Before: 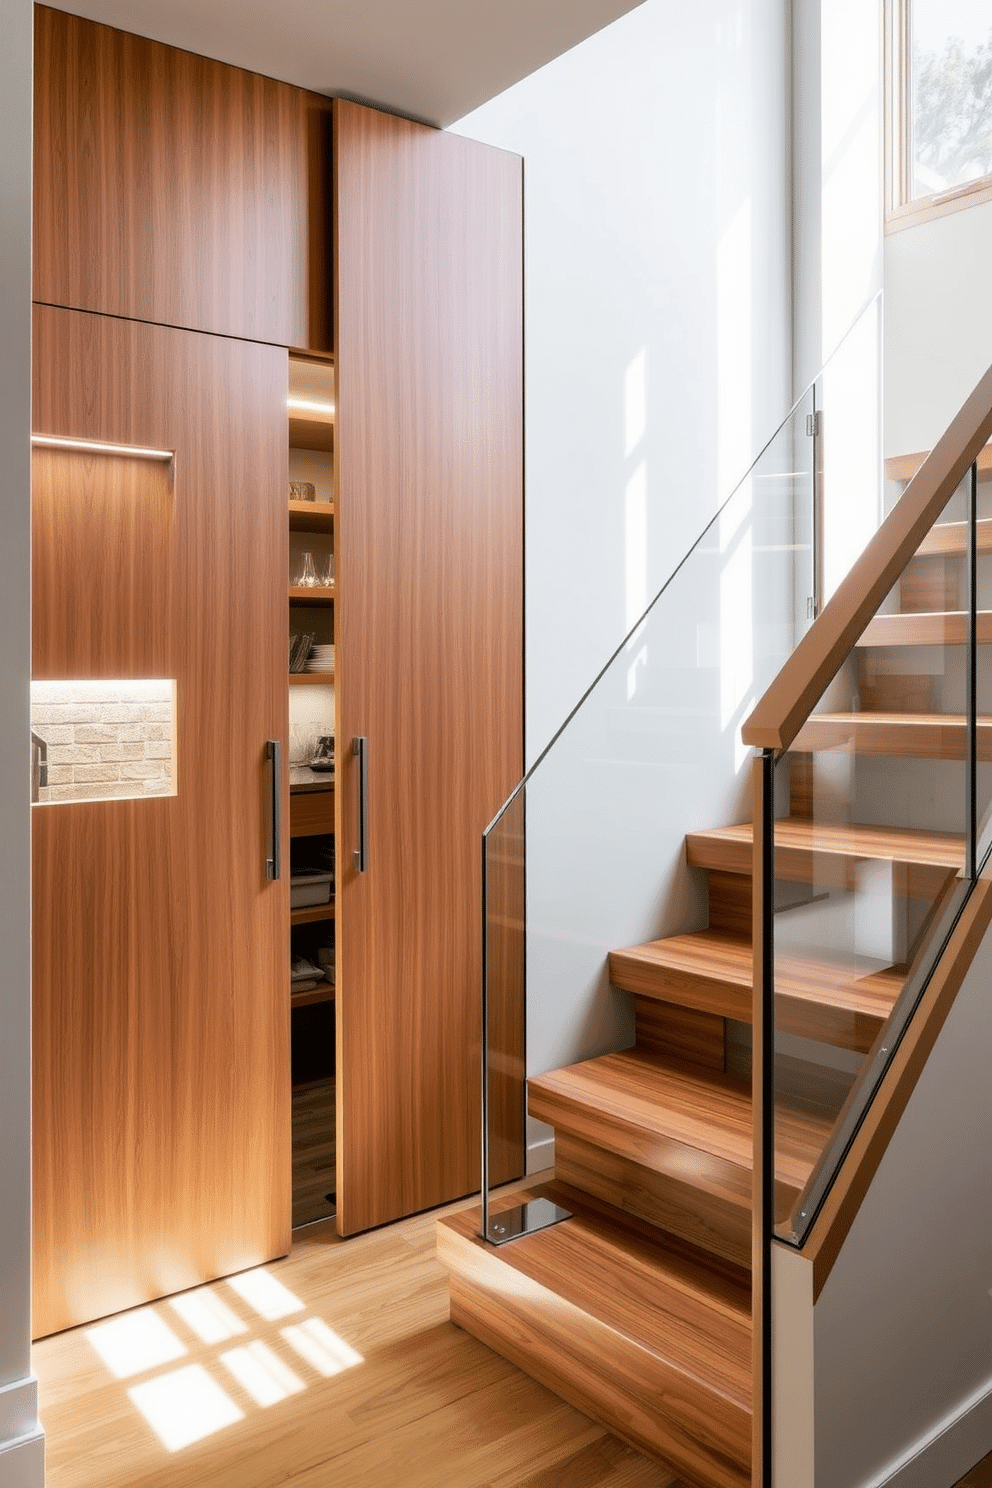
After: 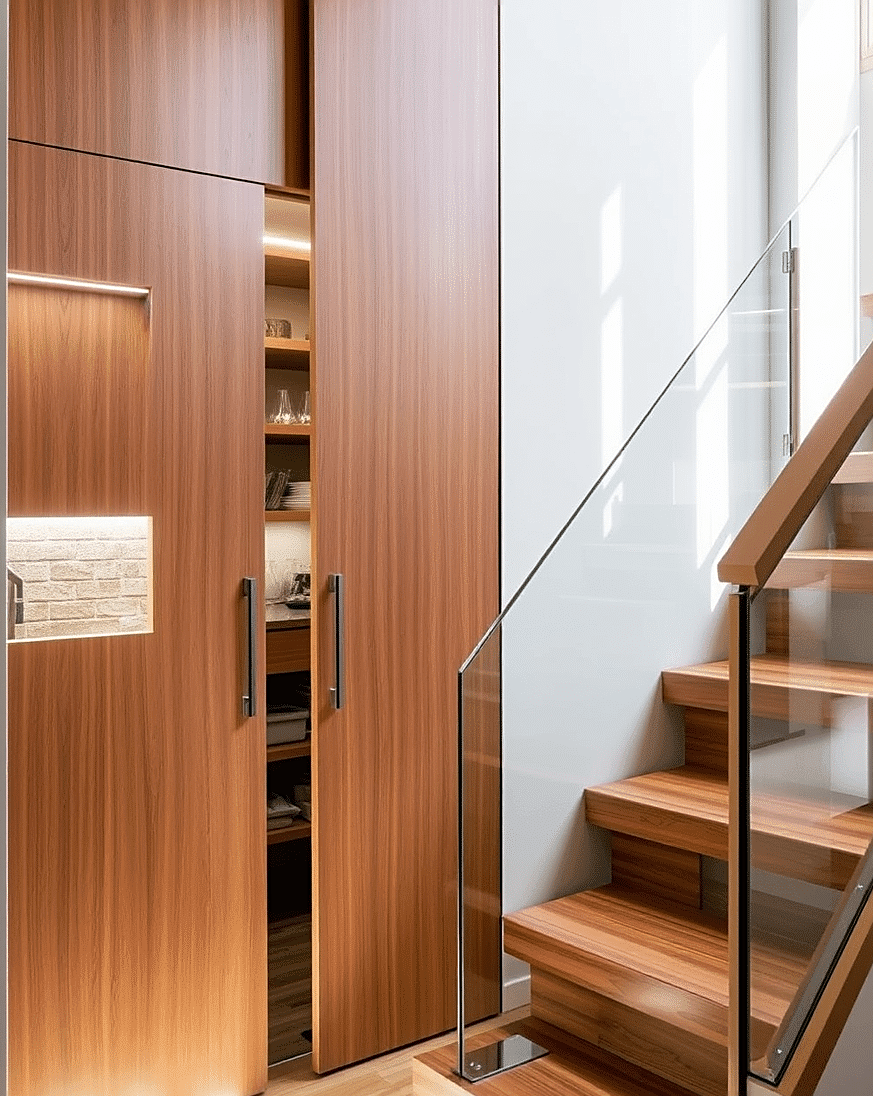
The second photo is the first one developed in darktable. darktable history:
crop and rotate: left 2.435%, top 10.988%, right 9.482%, bottom 15.318%
sharpen: on, module defaults
